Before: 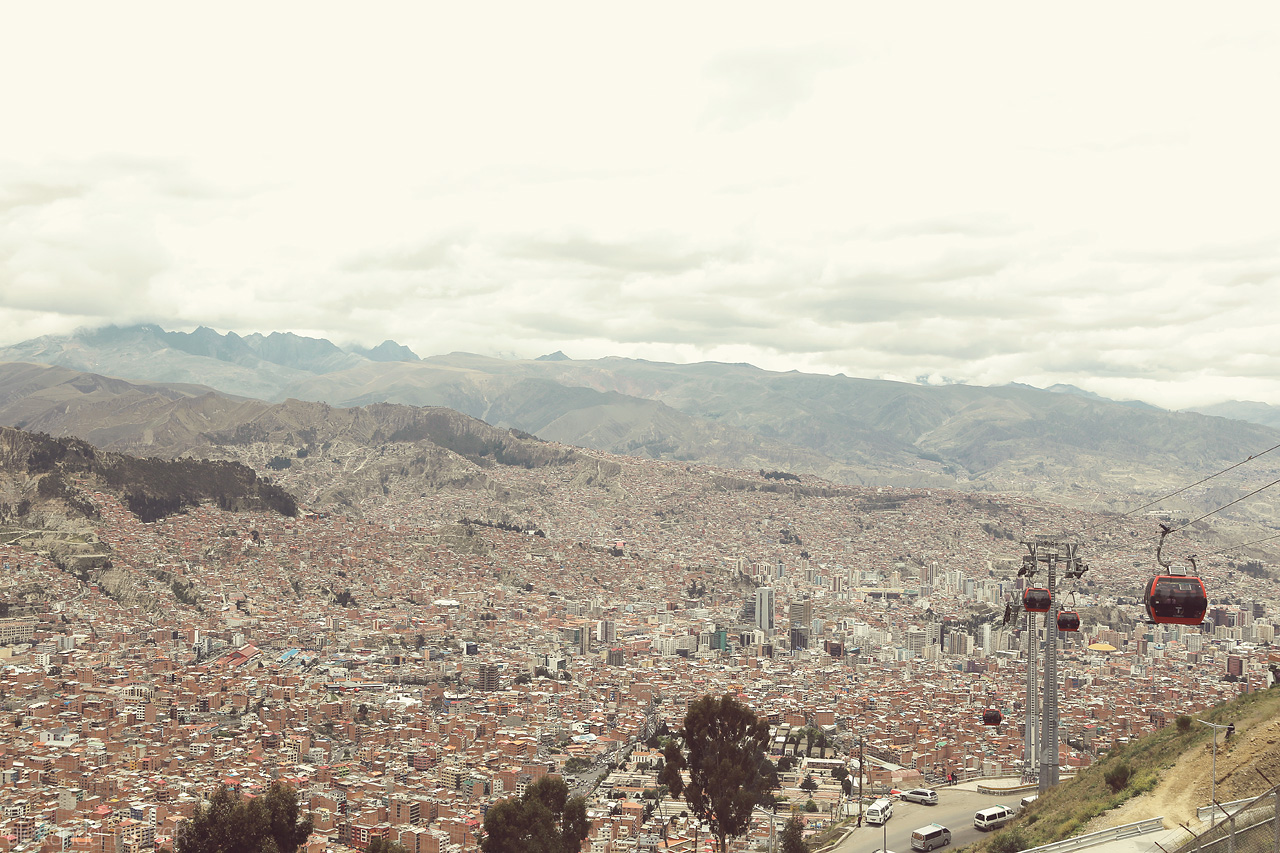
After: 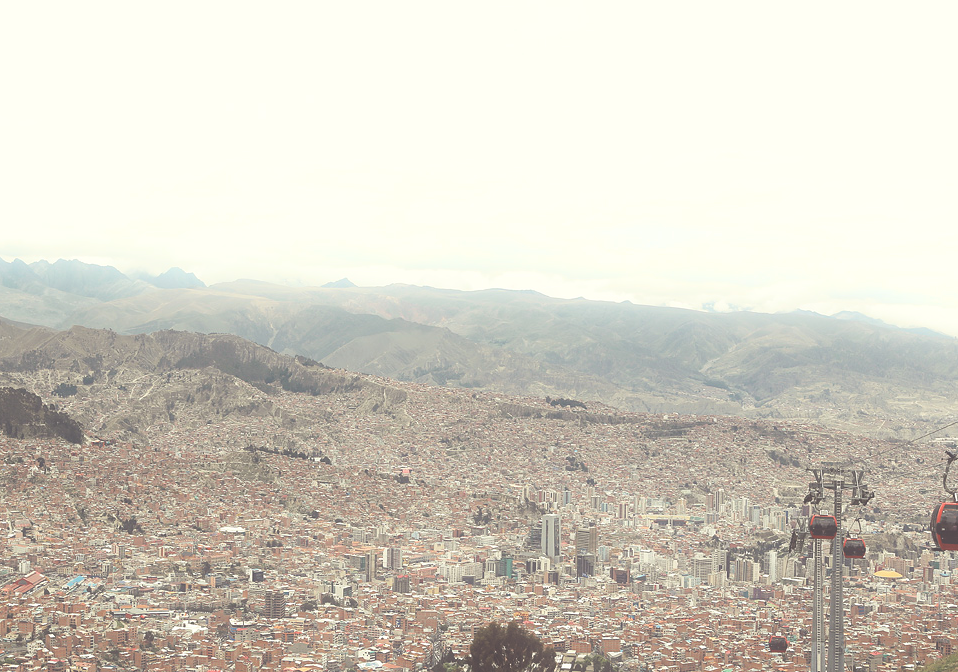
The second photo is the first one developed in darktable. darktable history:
crop: left 16.768%, top 8.653%, right 8.362%, bottom 12.485%
exposure: black level correction -0.041, exposure 0.064 EV, compensate highlight preservation false
bloom: size 5%, threshold 95%, strength 15%
